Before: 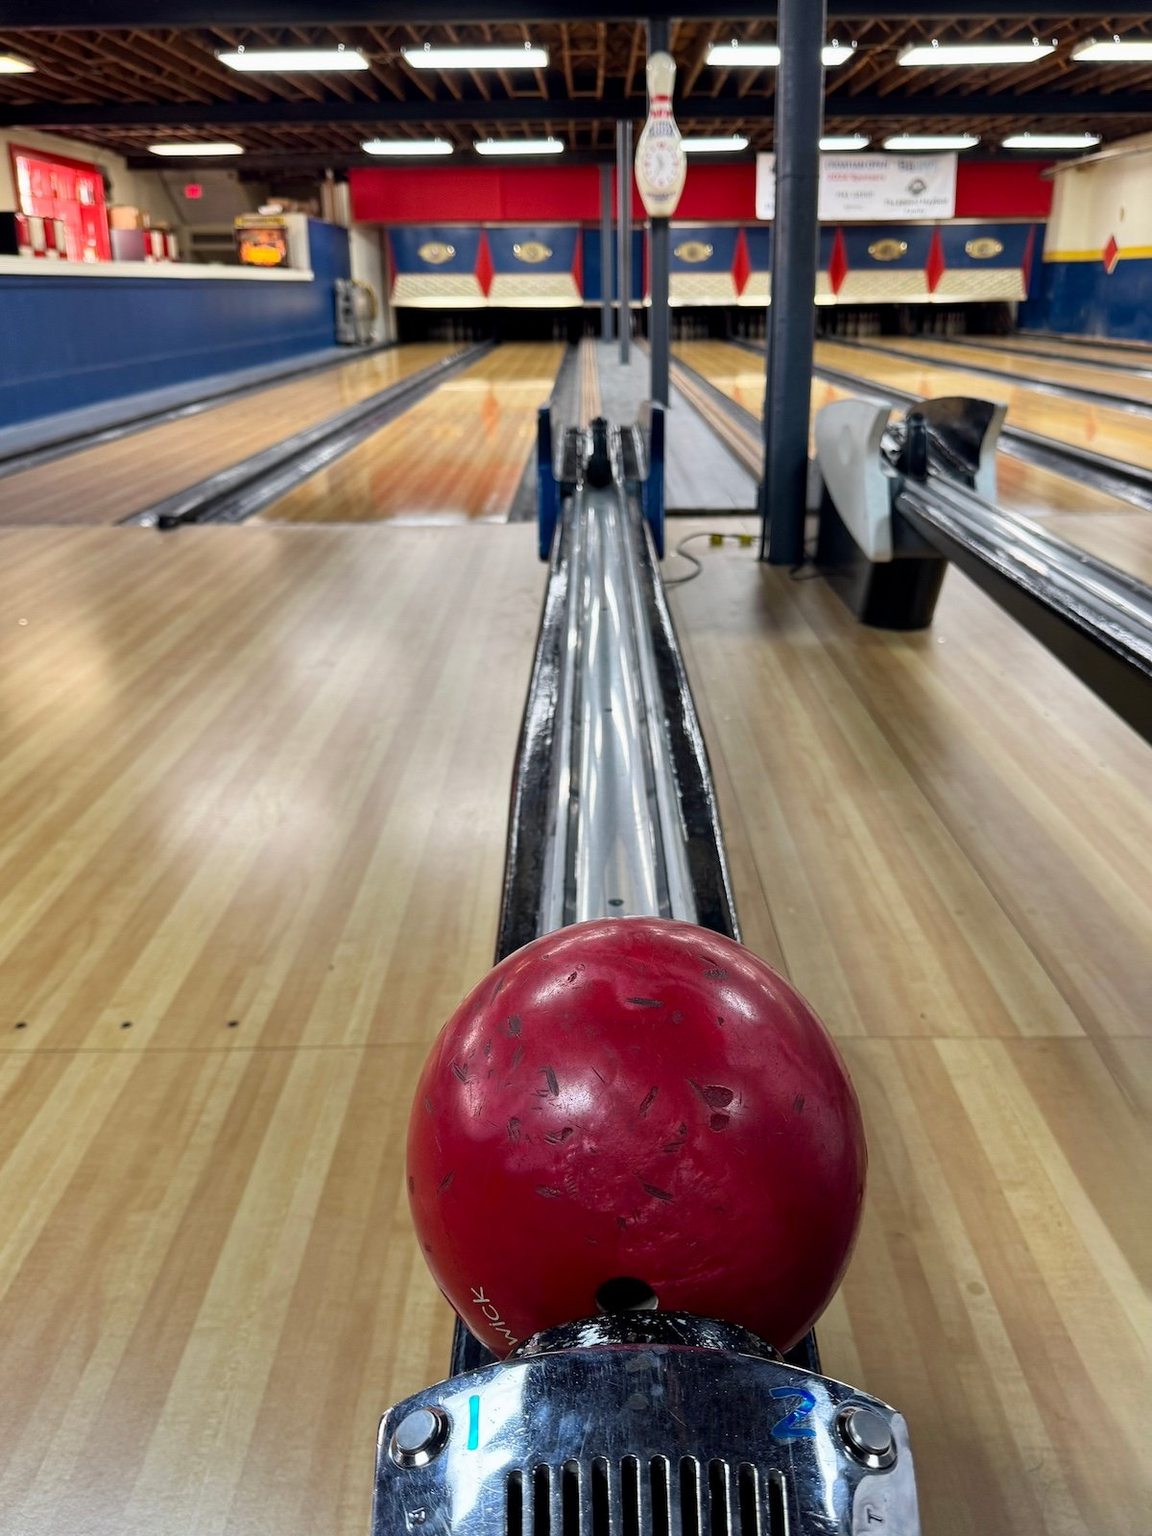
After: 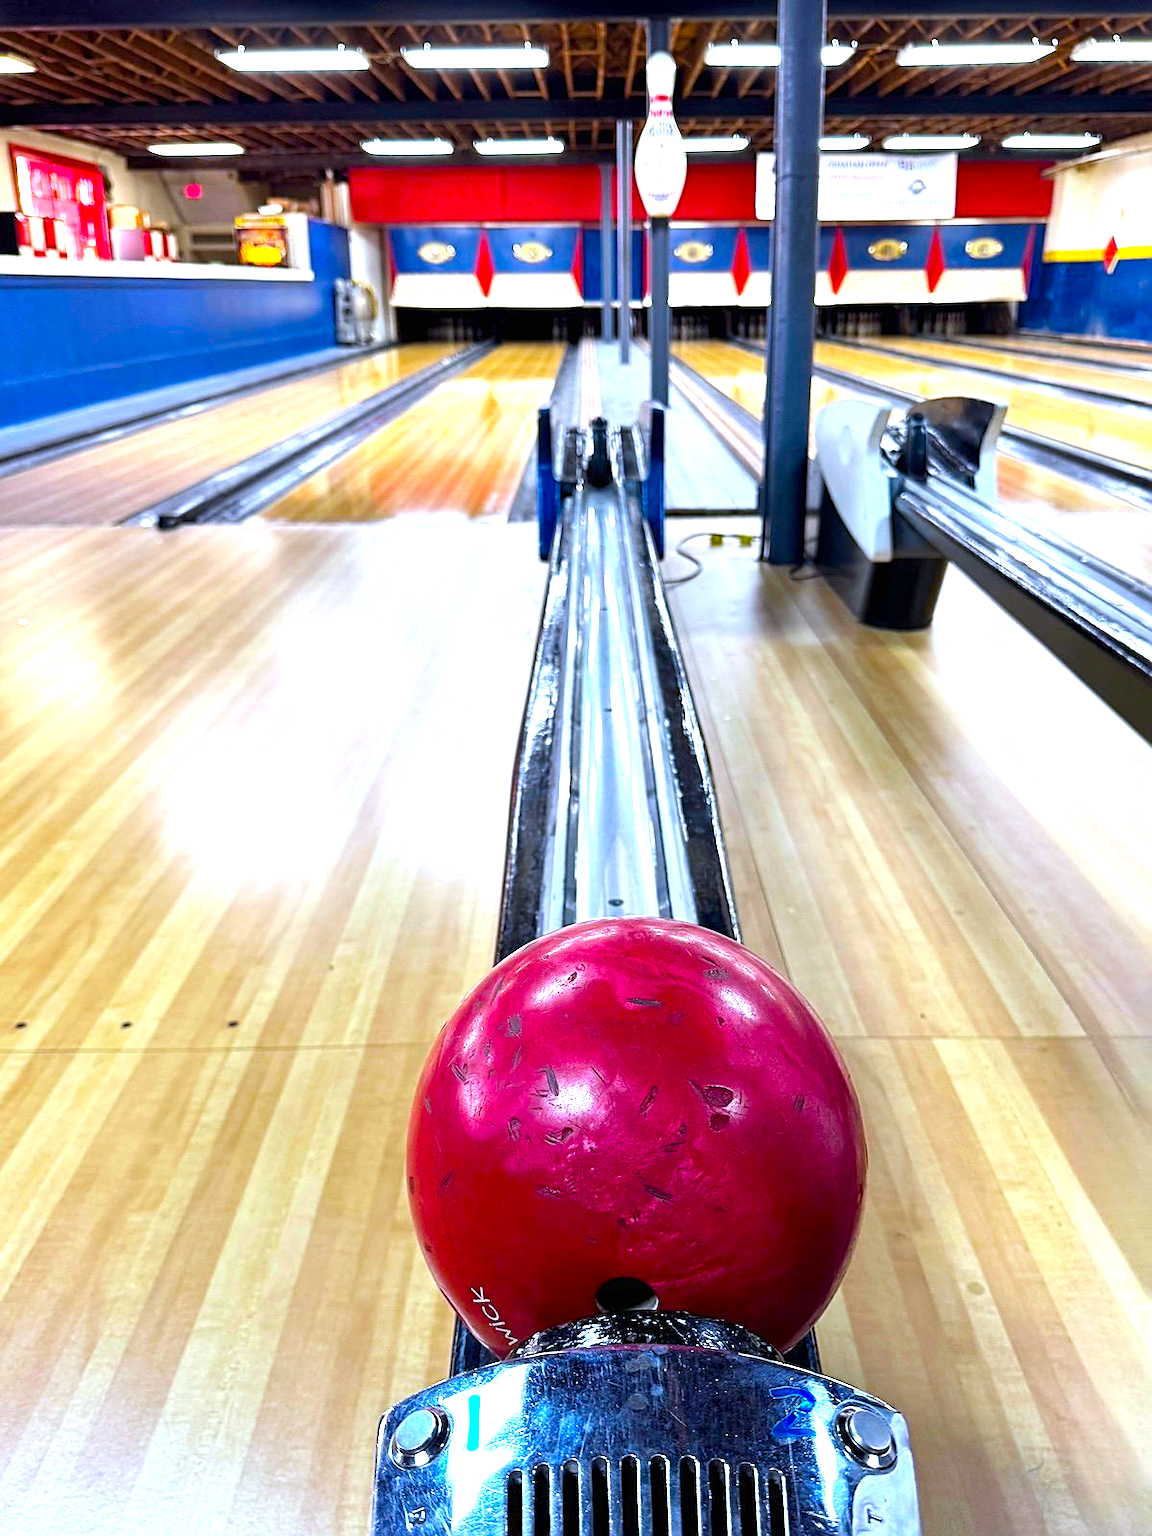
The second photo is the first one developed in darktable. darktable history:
white balance: red 0.948, green 1.02, blue 1.176
sharpen: on, module defaults
exposure: black level correction 0, exposure 1.2 EV, compensate highlight preservation false
color balance rgb: linear chroma grading › global chroma 15%, perceptual saturation grading › global saturation 30%
